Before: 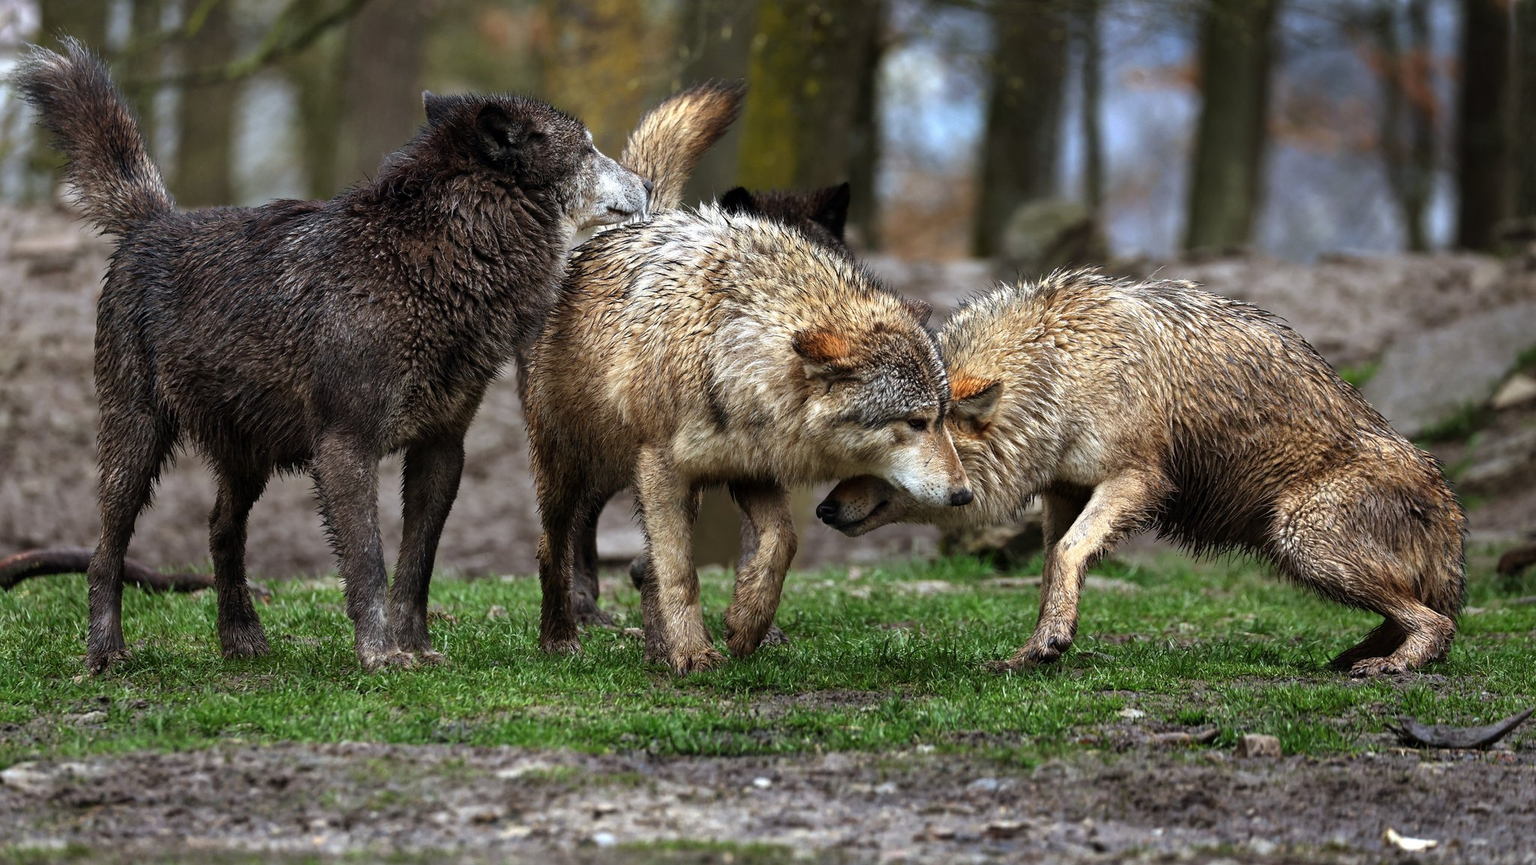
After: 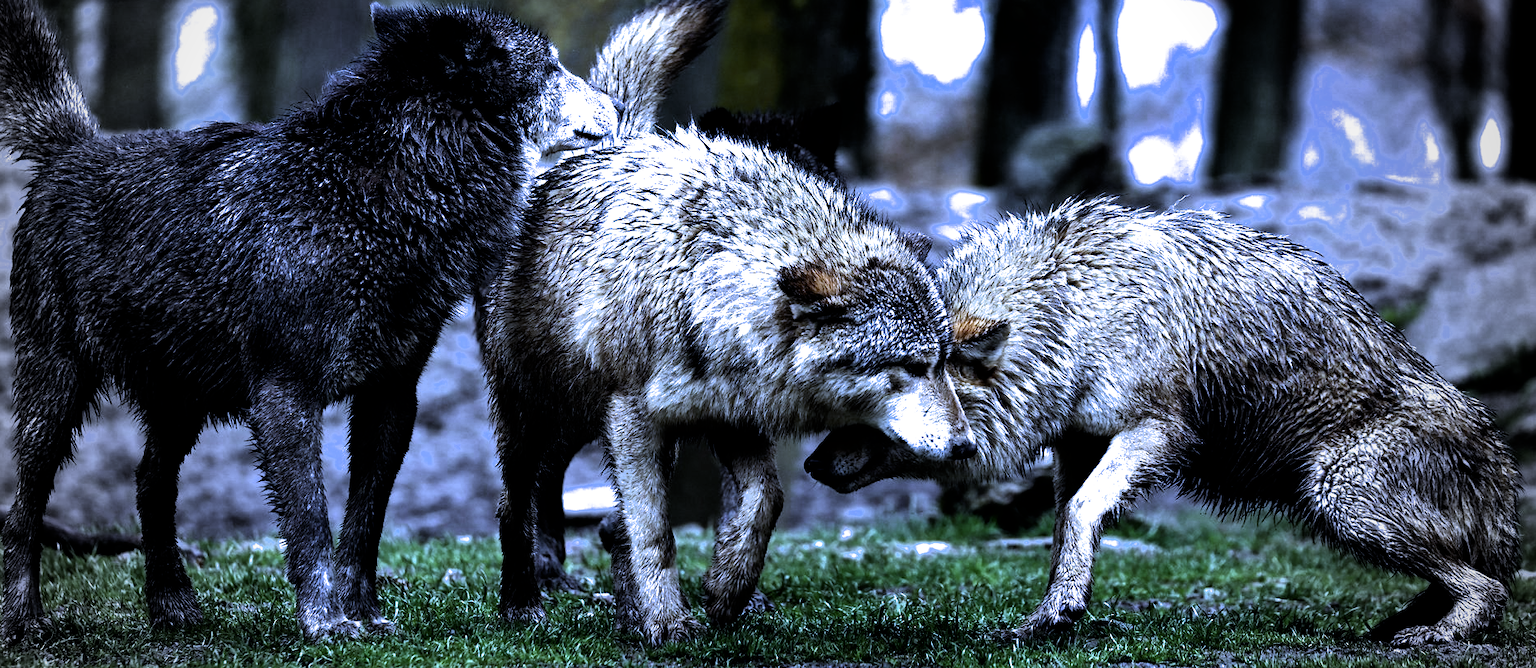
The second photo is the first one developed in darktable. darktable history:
contrast brightness saturation: contrast 0.03, brightness -0.04
crop: left 5.596%, top 10.314%, right 3.534%, bottom 19.395%
vignetting: fall-off start 67.15%, brightness -0.442, saturation -0.691, width/height ratio 1.011, unbound false
filmic rgb: black relative exposure -8.2 EV, white relative exposure 2.2 EV, threshold 3 EV, hardness 7.11, latitude 85.74%, contrast 1.696, highlights saturation mix -4%, shadows ↔ highlights balance -2.69%, color science v5 (2021), contrast in shadows safe, contrast in highlights safe, enable highlight reconstruction true
white balance: red 0.766, blue 1.537
